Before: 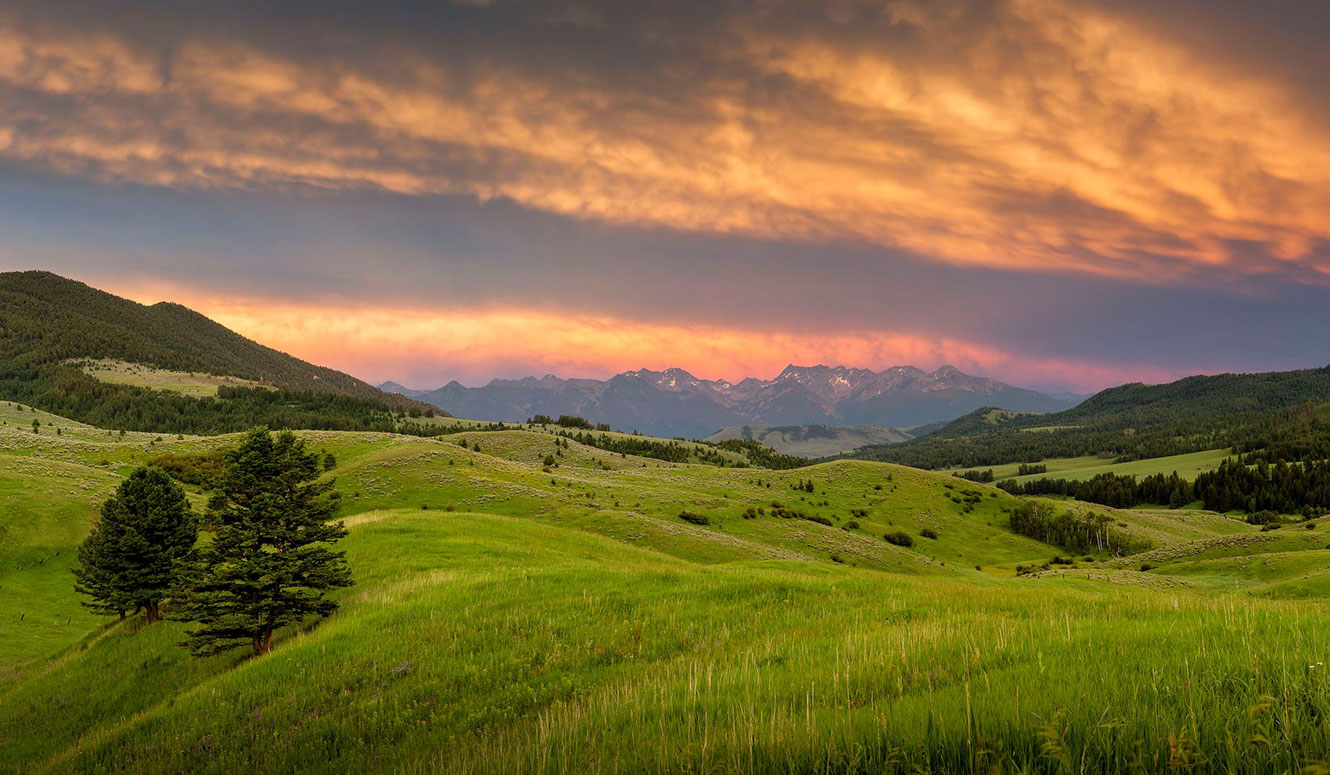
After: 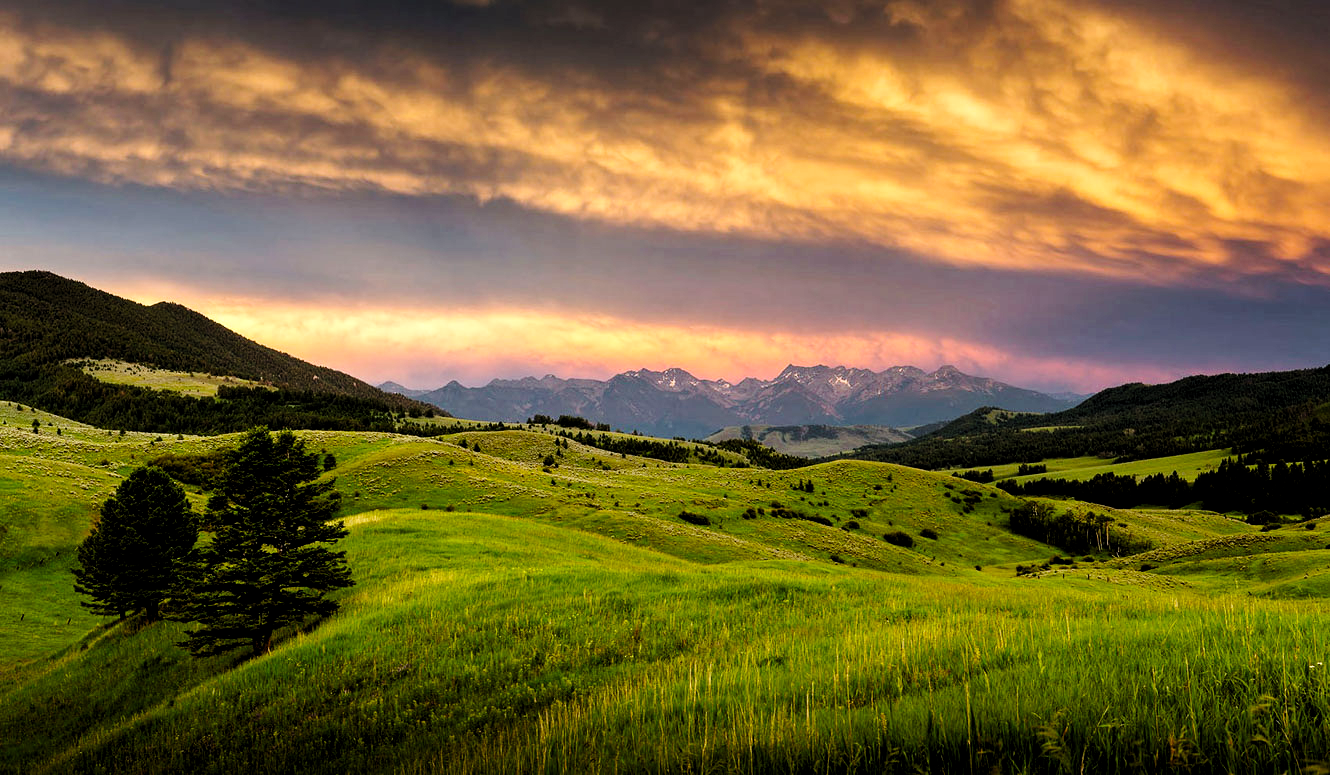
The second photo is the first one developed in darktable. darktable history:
contrast brightness saturation: contrast 0.04, saturation 0.16
base curve: curves: ch0 [(0, 0) (0.036, 0.025) (0.121, 0.166) (0.206, 0.329) (0.605, 0.79) (1, 1)], preserve colors none
levels: levels [0.101, 0.578, 0.953]
